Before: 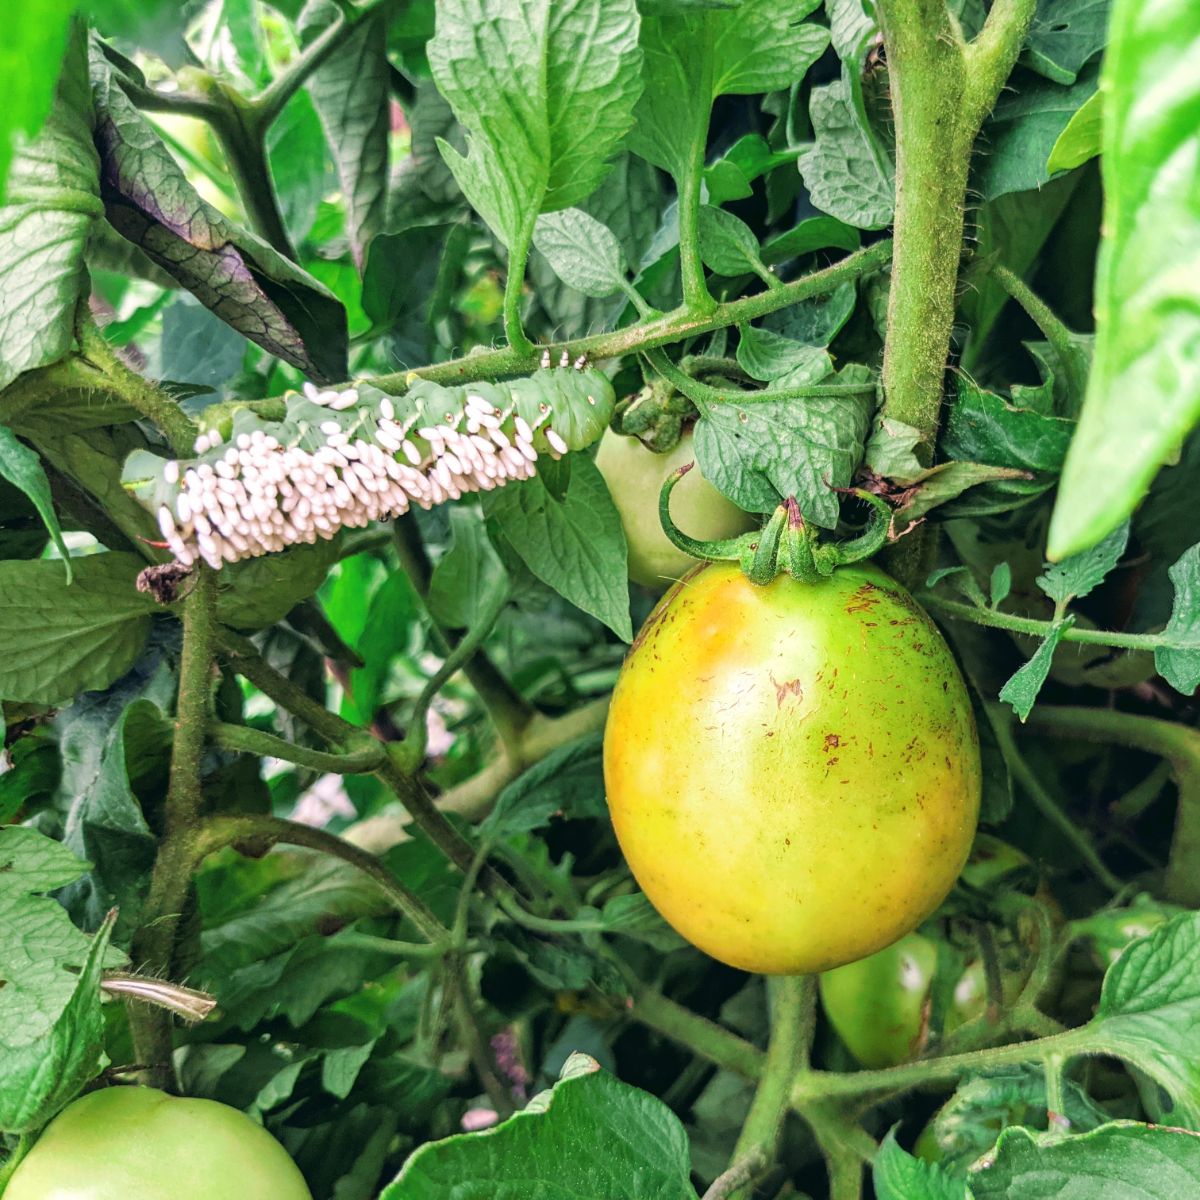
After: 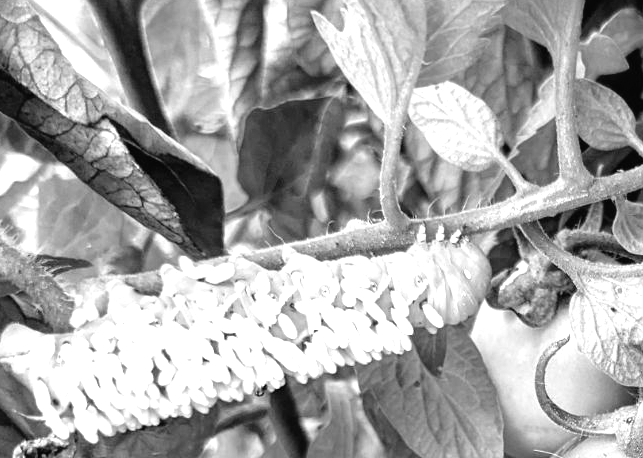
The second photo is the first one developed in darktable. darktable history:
tone equalizer: -8 EV -1.09 EV, -7 EV -0.972 EV, -6 EV -0.896 EV, -5 EV -0.551 EV, -3 EV 0.583 EV, -2 EV 0.853 EV, -1 EV 1 EV, +0 EV 1.08 EV
crop: left 10.362%, top 10.512%, right 36.034%, bottom 51.27%
color zones: curves: ch0 [(0, 0.613) (0.01, 0.613) (0.245, 0.448) (0.498, 0.529) (0.642, 0.665) (0.879, 0.777) (0.99, 0.613)]; ch1 [(0, 0) (0.143, 0) (0.286, 0) (0.429, 0) (0.571, 0) (0.714, 0) (0.857, 0)]
